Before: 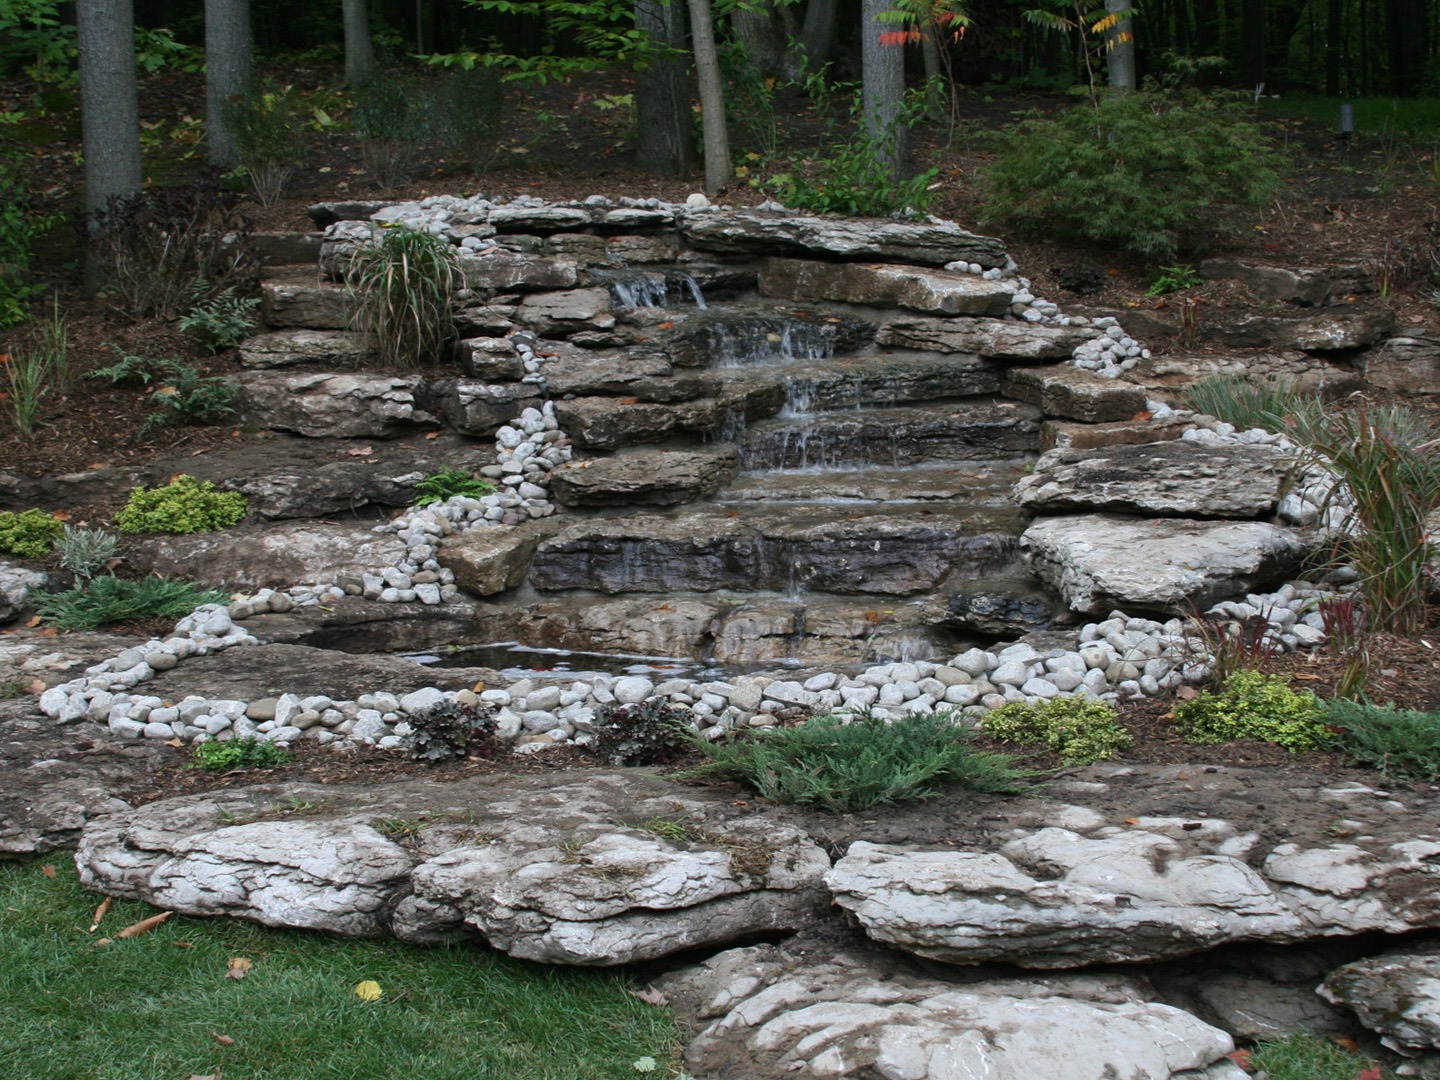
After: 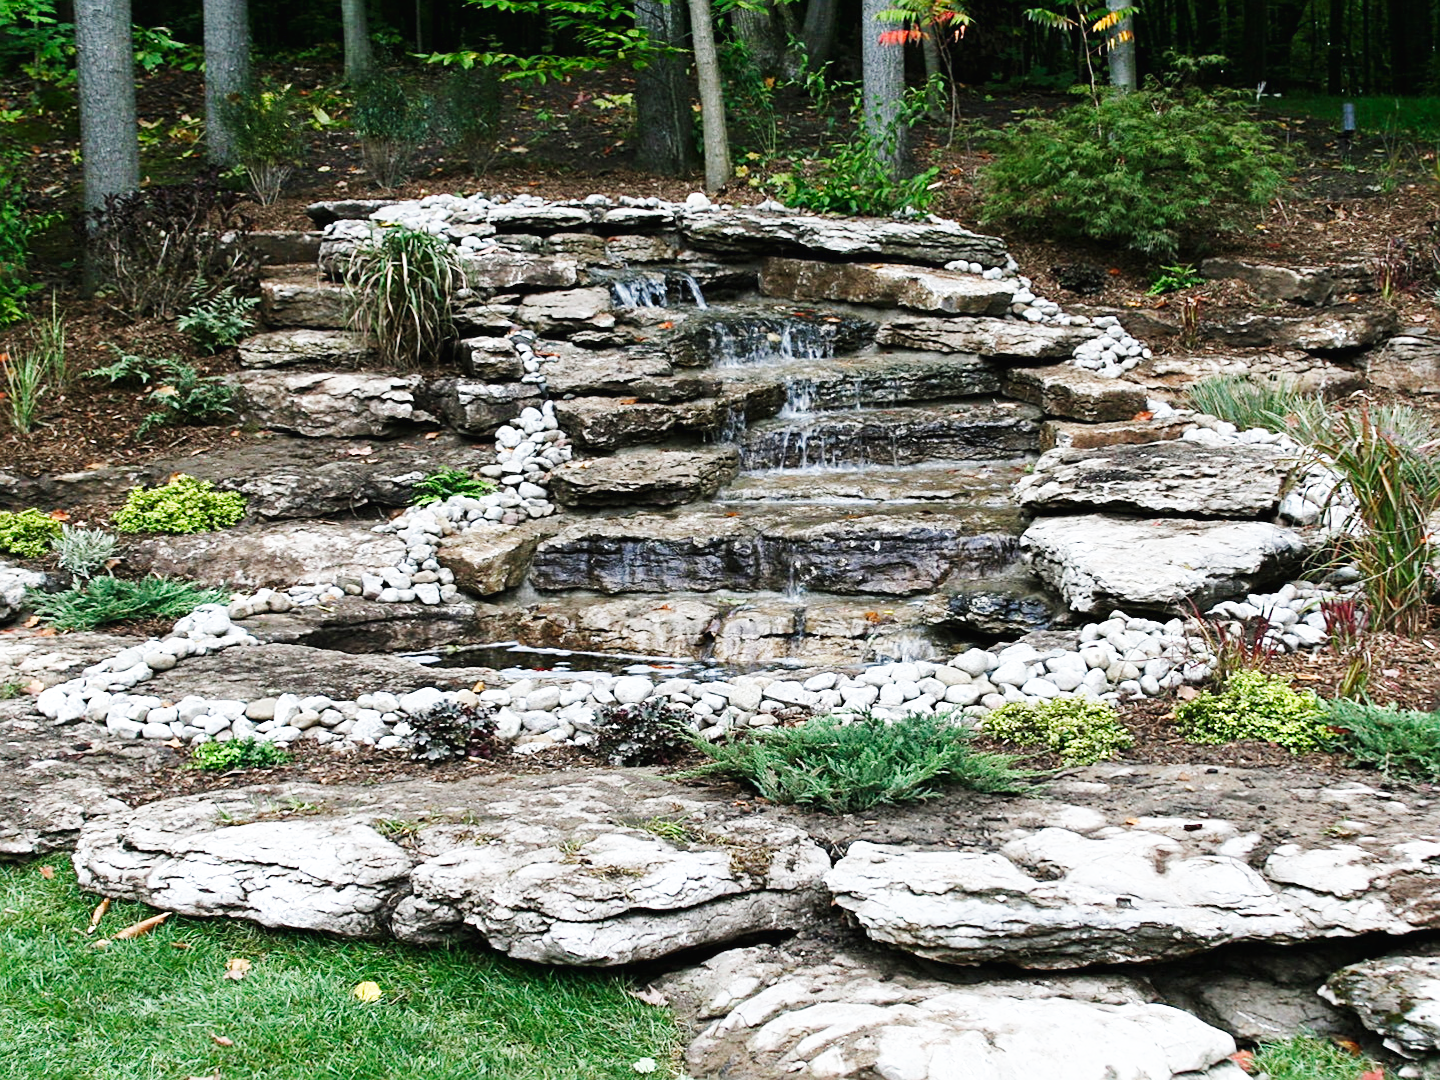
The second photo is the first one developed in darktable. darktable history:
sharpen: on, module defaults
base curve: curves: ch0 [(0, 0.003) (0.001, 0.002) (0.006, 0.004) (0.02, 0.022) (0.048, 0.086) (0.094, 0.234) (0.162, 0.431) (0.258, 0.629) (0.385, 0.8) (0.548, 0.918) (0.751, 0.988) (1, 1)], preserve colors none
lens correction: scale 1, crop 1, focal 35, aperture 7.1, distance 1000, camera "Canon EOS 6D", lens "Sigma 35mm f/1.4 DG HSM"
